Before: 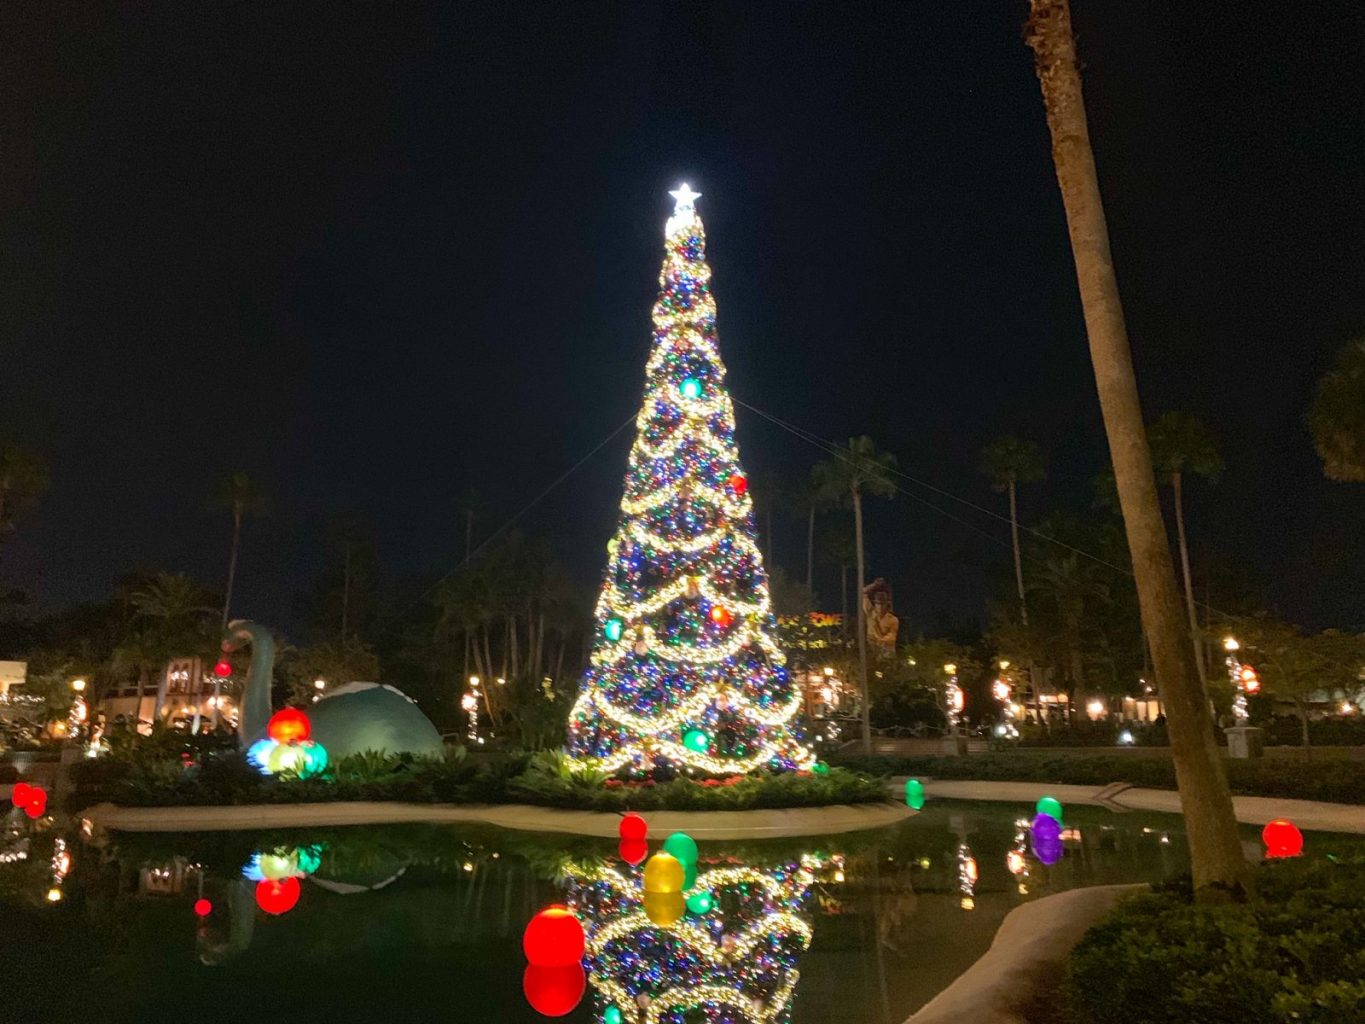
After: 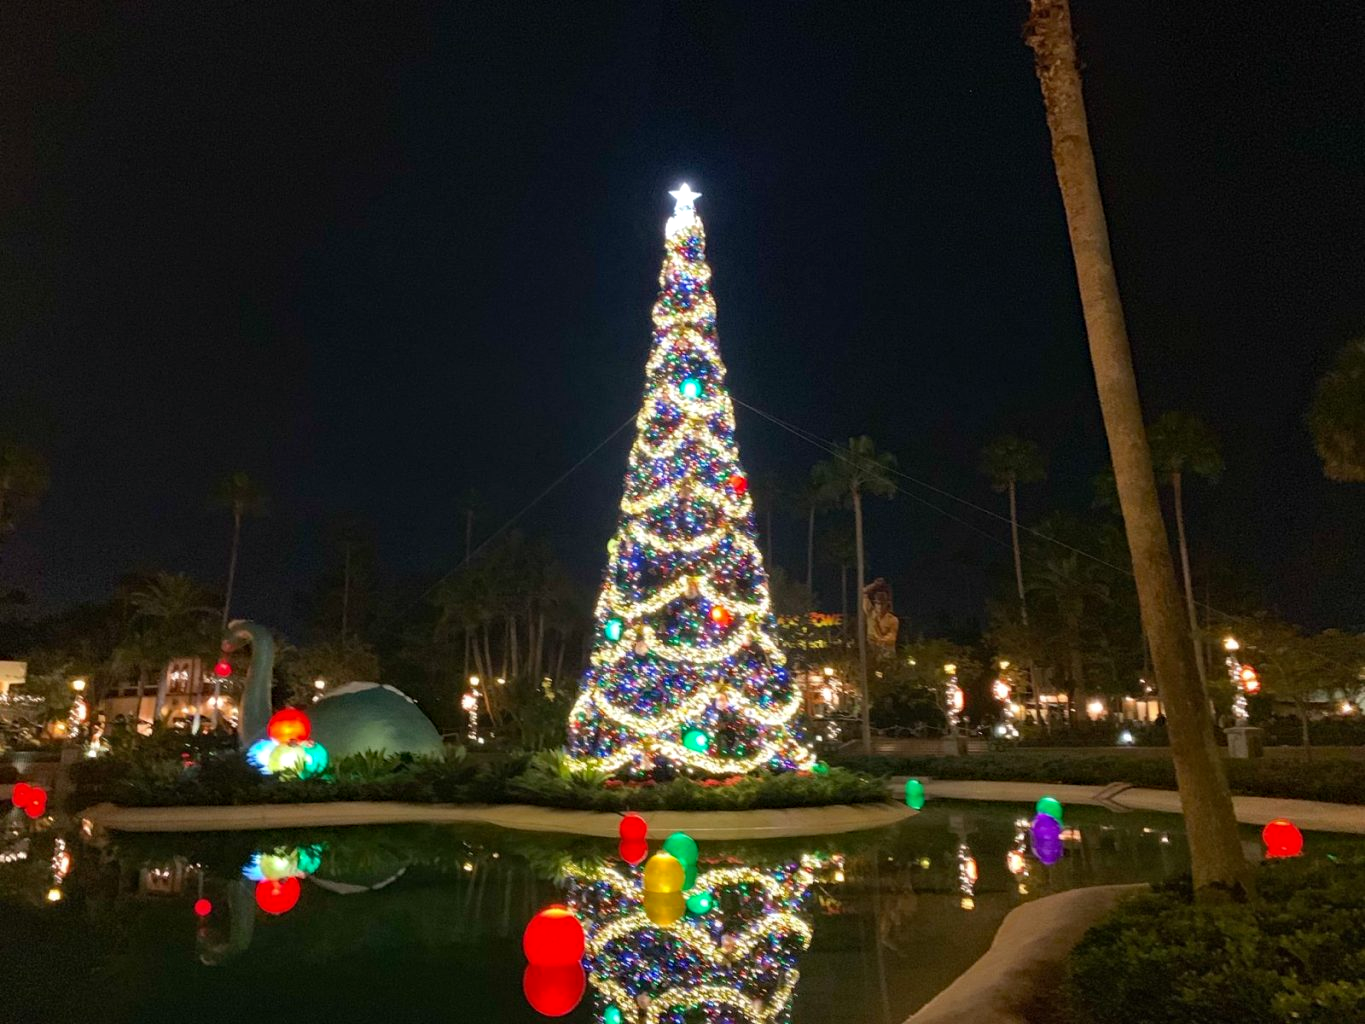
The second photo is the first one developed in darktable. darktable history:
tone equalizer: on, module defaults
haze removal: strength 0.25, distance 0.25, compatibility mode true, adaptive false
